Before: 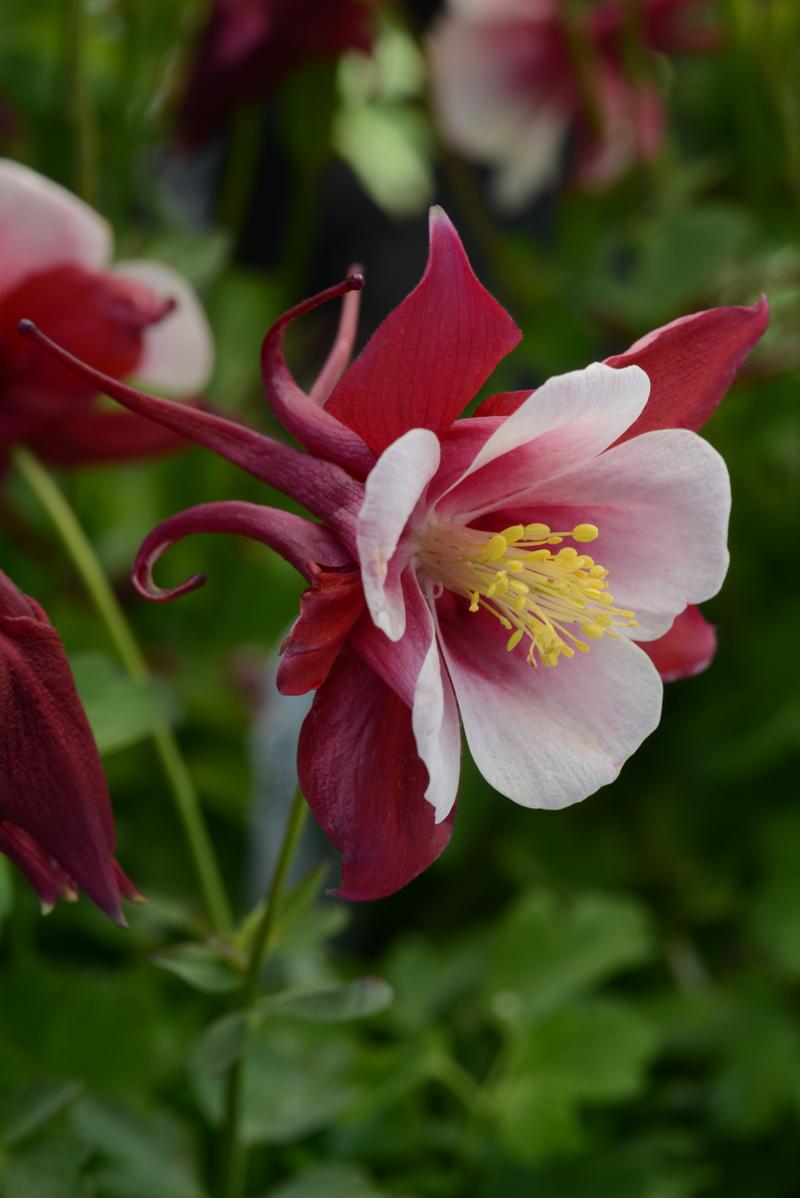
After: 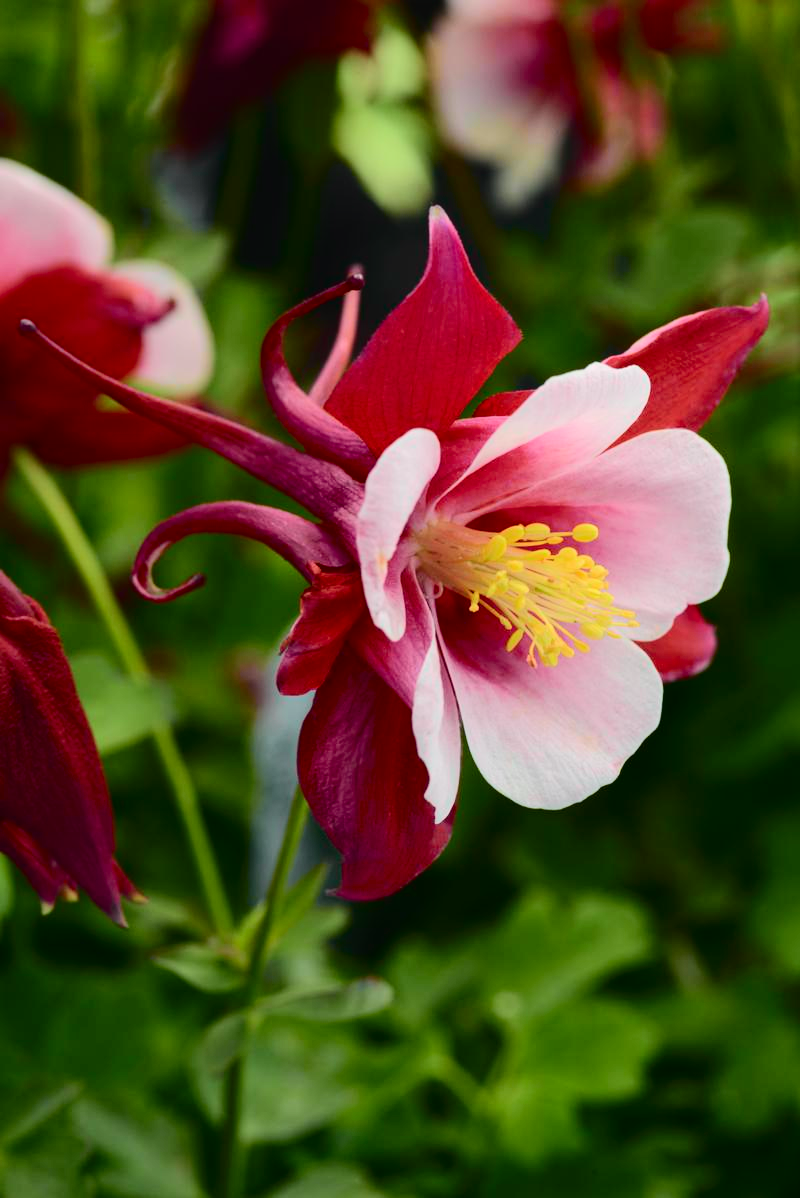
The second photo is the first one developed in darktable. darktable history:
tone curve: curves: ch0 [(0, 0.014) (0.12, 0.096) (0.386, 0.49) (0.54, 0.684) (0.751, 0.855) (0.89, 0.943) (0.998, 0.989)]; ch1 [(0, 0) (0.133, 0.099) (0.437, 0.41) (0.5, 0.5) (0.517, 0.536) (0.548, 0.575) (0.582, 0.631) (0.627, 0.688) (0.836, 0.868) (1, 1)]; ch2 [(0, 0) (0.374, 0.341) (0.456, 0.443) (0.478, 0.49) (0.501, 0.5) (0.528, 0.538) (0.55, 0.6) (0.572, 0.63) (0.702, 0.765) (1, 1)], color space Lab, independent channels, preserve colors none
